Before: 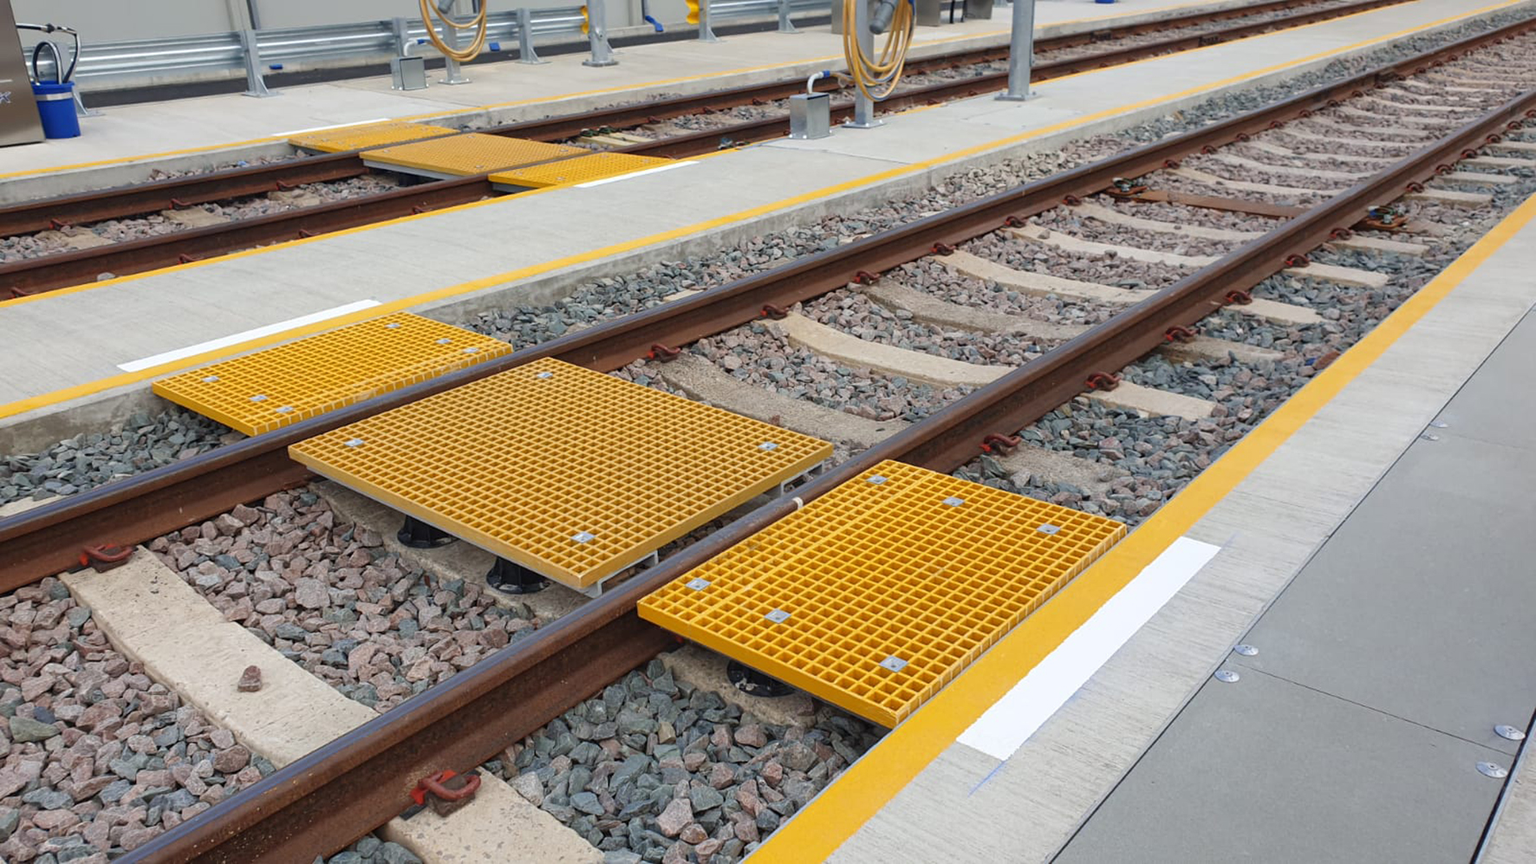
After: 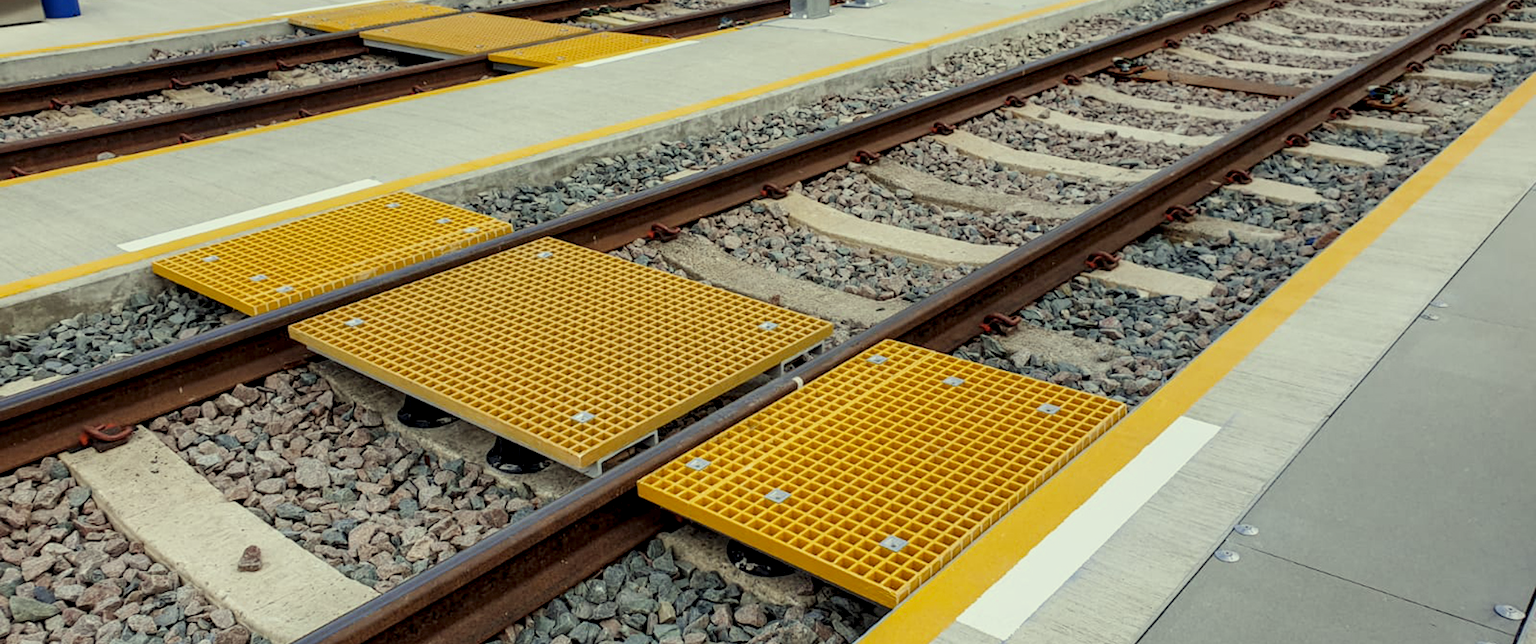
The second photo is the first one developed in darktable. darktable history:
filmic rgb: black relative exposure -7.99 EV, white relative exposure 4.06 EV, hardness 4.12
color correction: highlights a* -5.88, highlights b* 11.18
crop: top 13.944%, bottom 11.5%
local contrast: detail 150%
